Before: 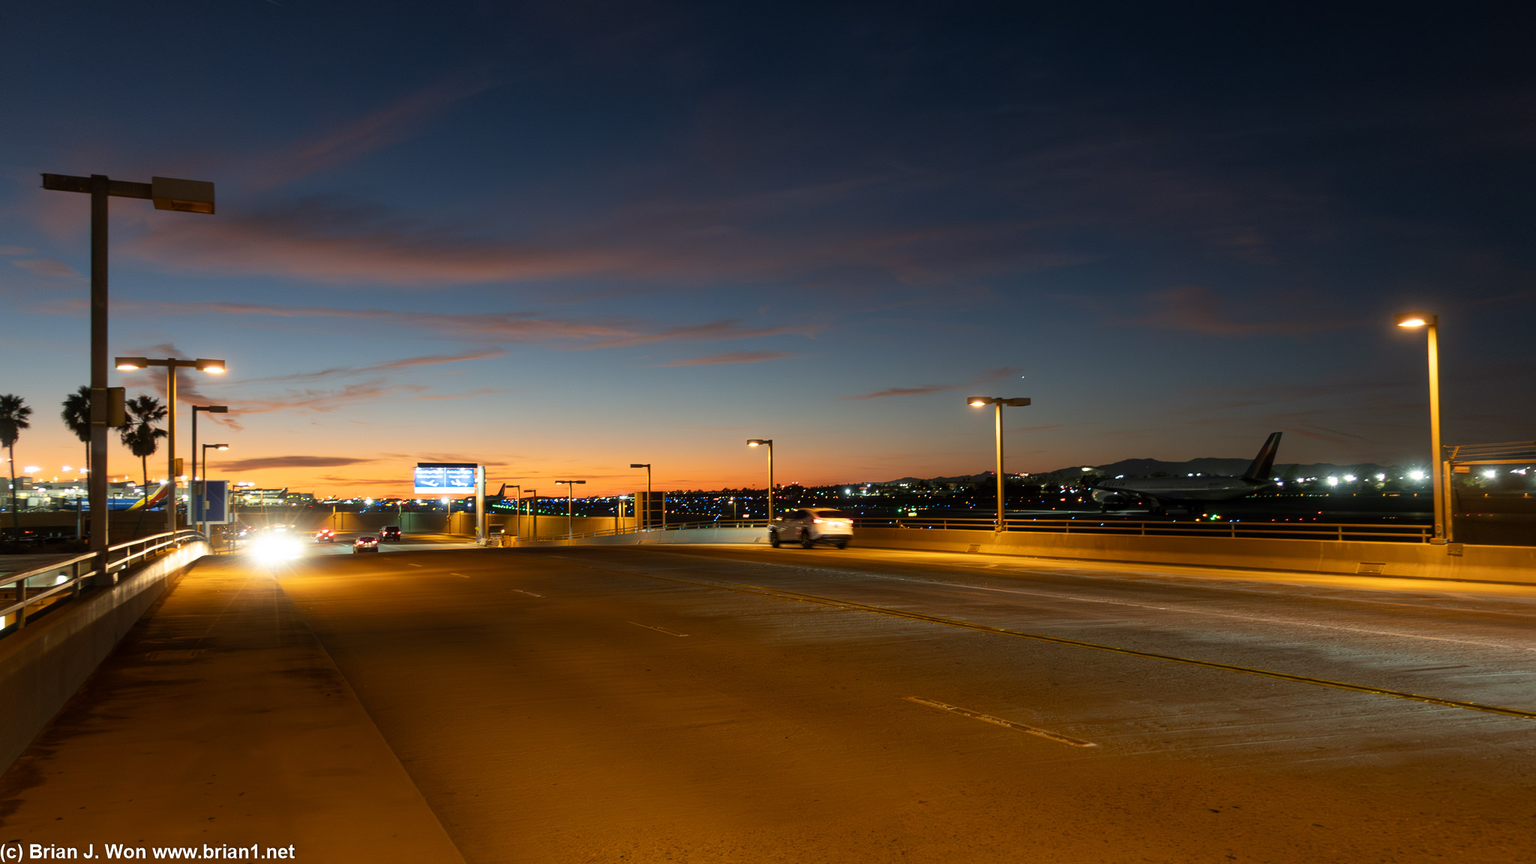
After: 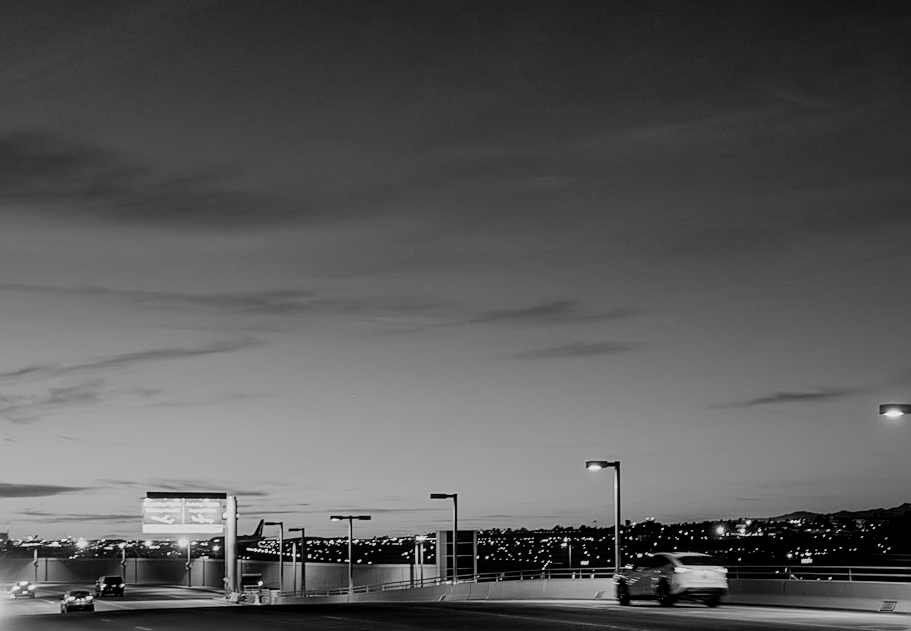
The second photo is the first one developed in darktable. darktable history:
local contrast: on, module defaults
crop: left 20.061%, top 10.87%, right 35.416%, bottom 34.338%
sharpen: on, module defaults
color calibration: output gray [0.31, 0.36, 0.33, 0], x 0.37, y 0.382, temperature 4306.43 K
filmic rgb: black relative exposure -7.65 EV, white relative exposure 4.56 EV, hardness 3.61, contrast 0.993
shadows and highlights: shadows 37.82, highlights -27.14, soften with gaussian
